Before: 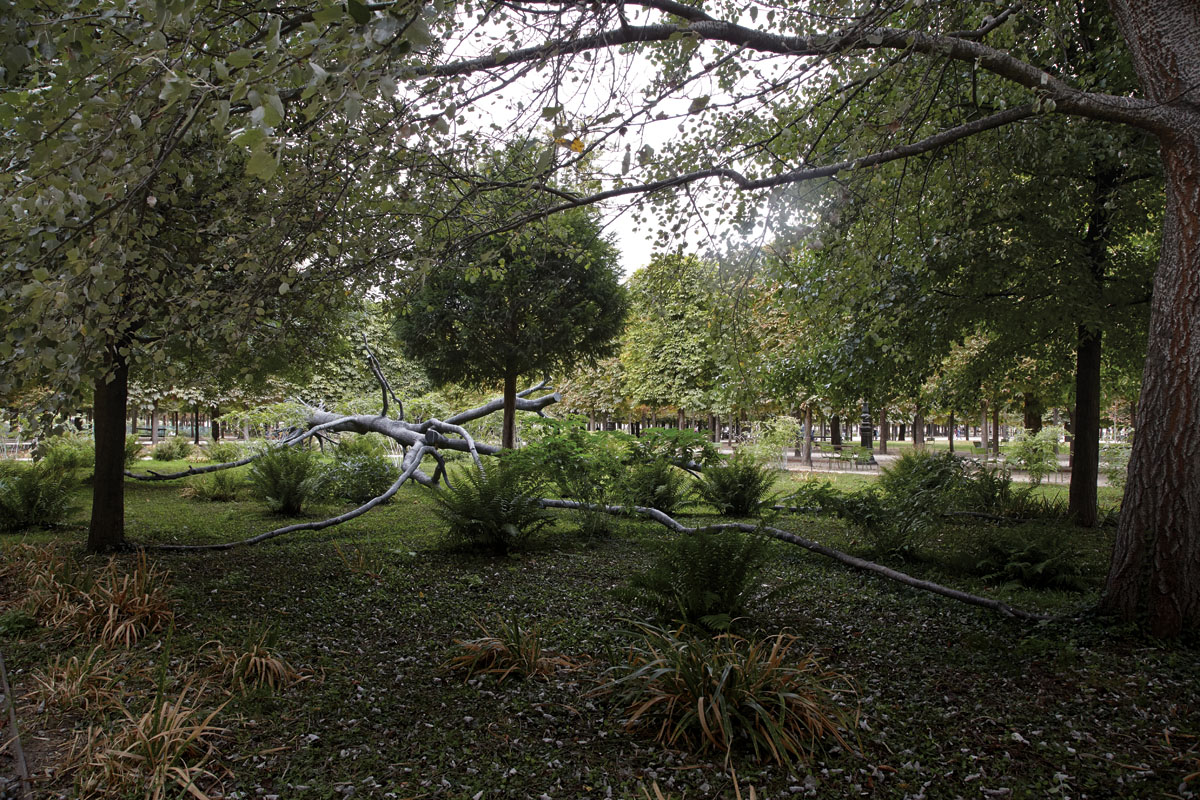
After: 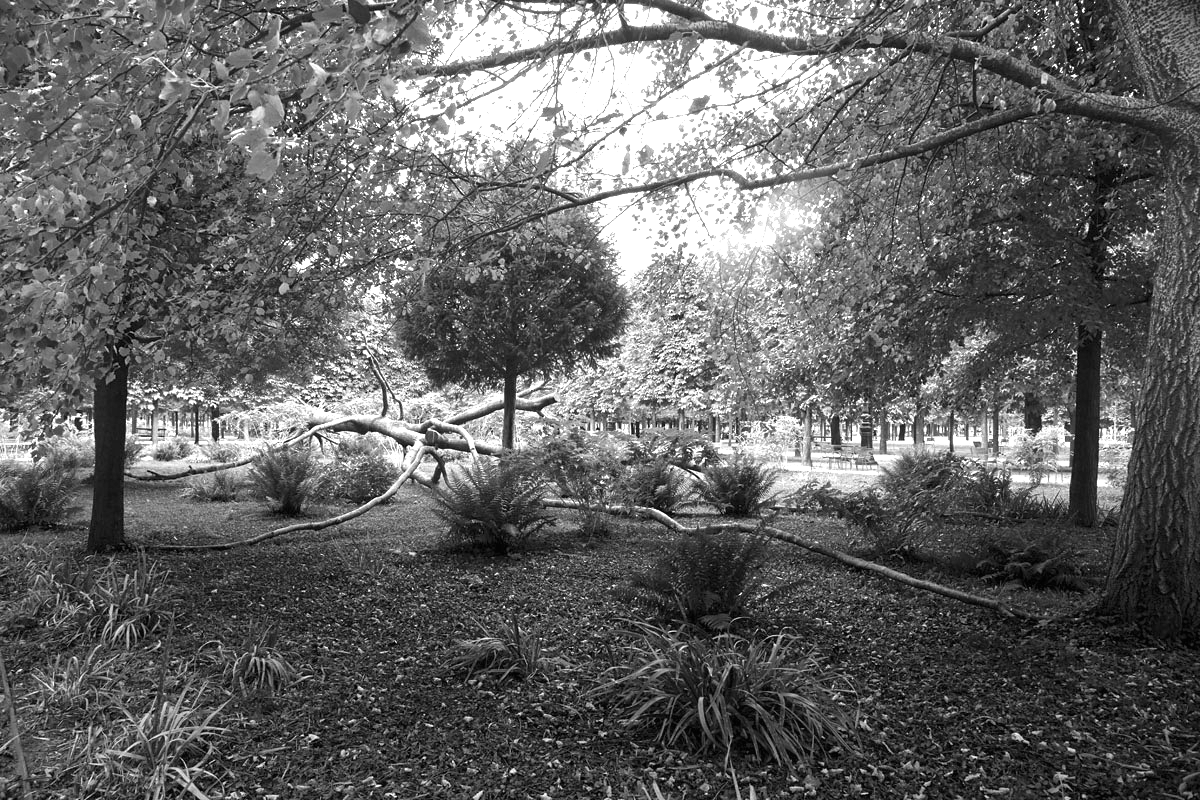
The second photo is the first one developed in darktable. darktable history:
exposure: black level correction 0, exposure 1.513 EV, compensate highlight preservation false
color calibration: output gray [0.28, 0.41, 0.31, 0], illuminant same as pipeline (D50), adaptation XYZ, x 0.346, y 0.358, temperature 5018.09 K, gamut compression 1.71
